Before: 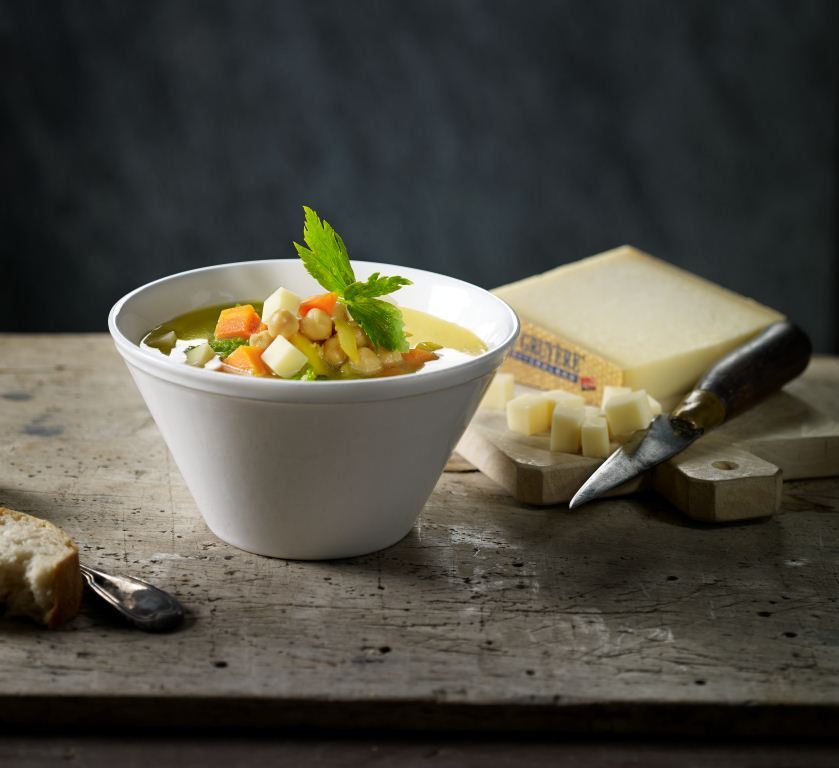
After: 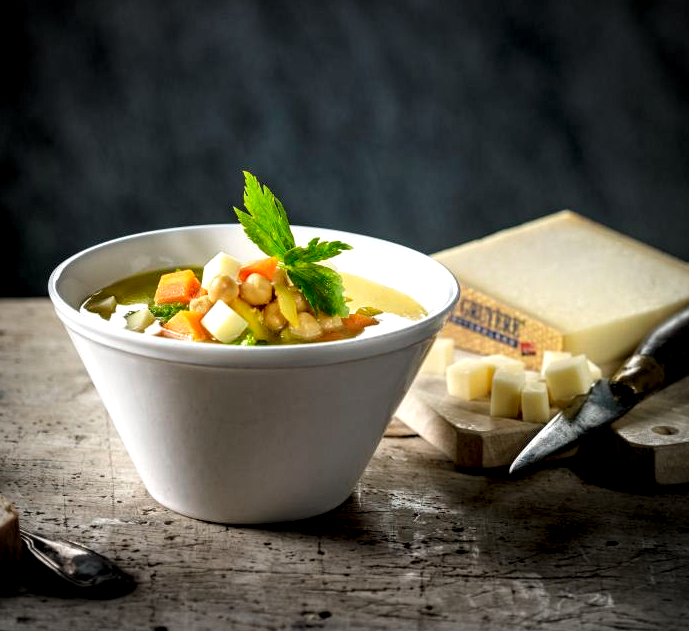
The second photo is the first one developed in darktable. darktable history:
crop and rotate: left 7.196%, top 4.574%, right 10.605%, bottom 13.178%
vignetting: on, module defaults
levels: levels [0.031, 0.5, 0.969]
local contrast: detail 160%
